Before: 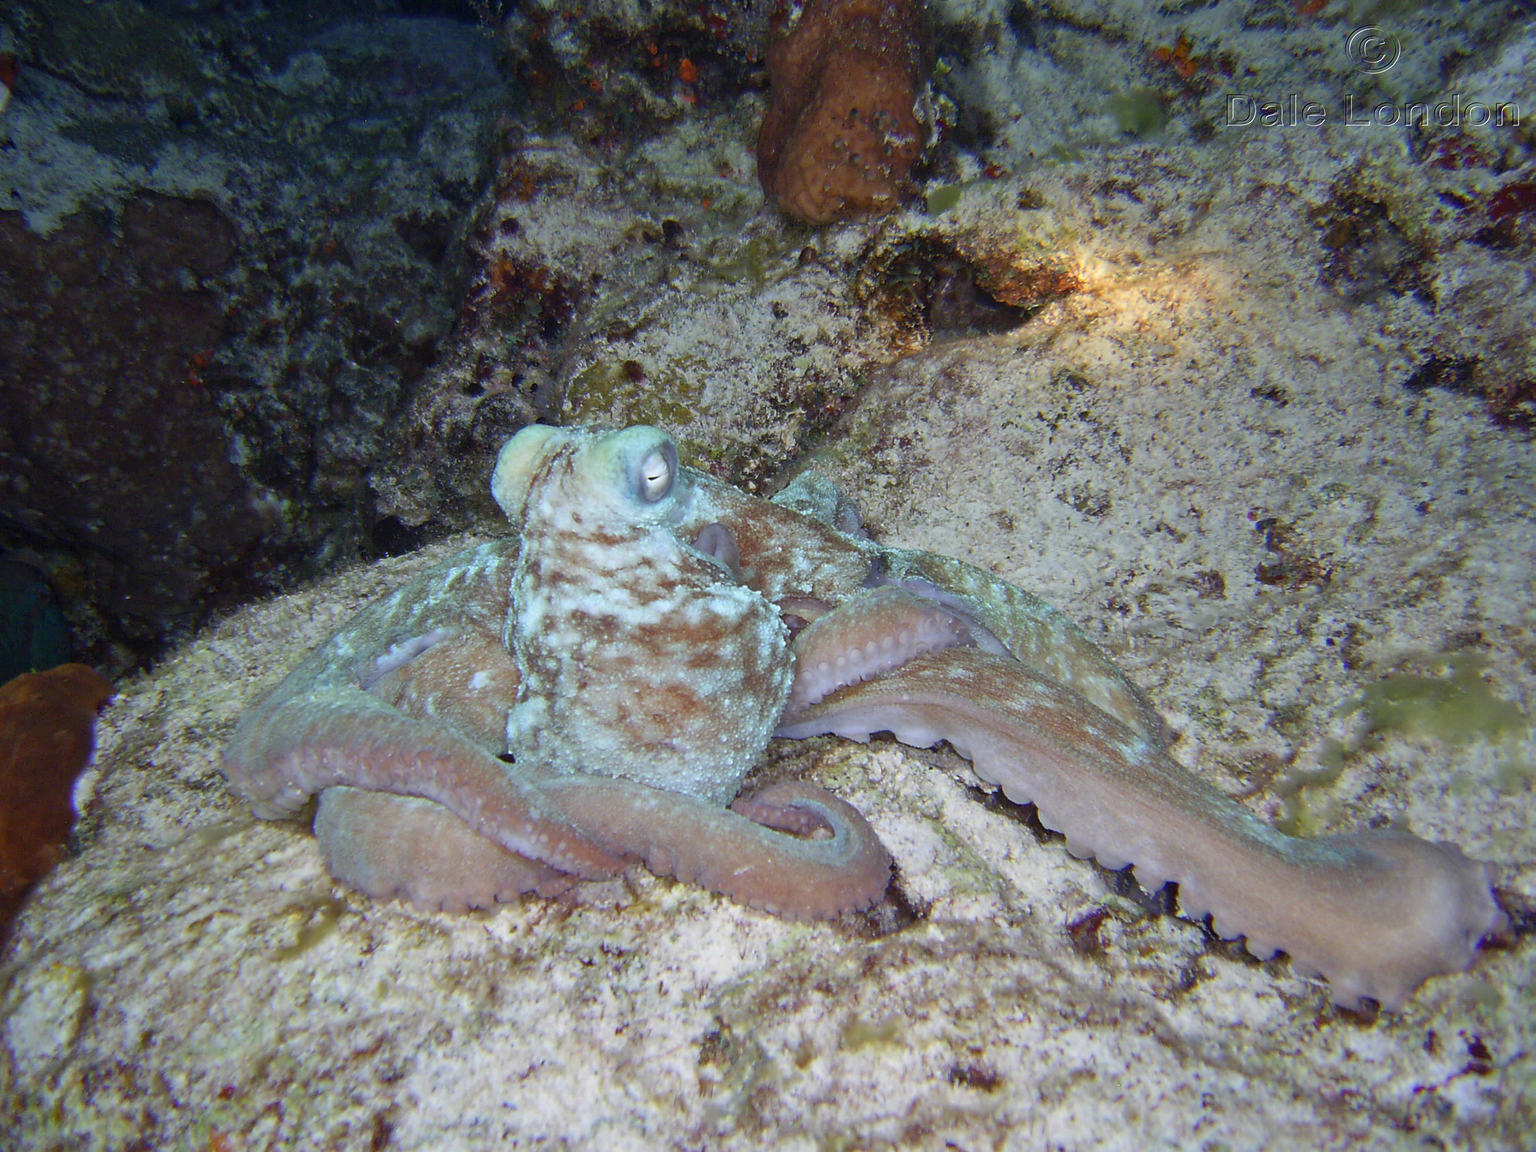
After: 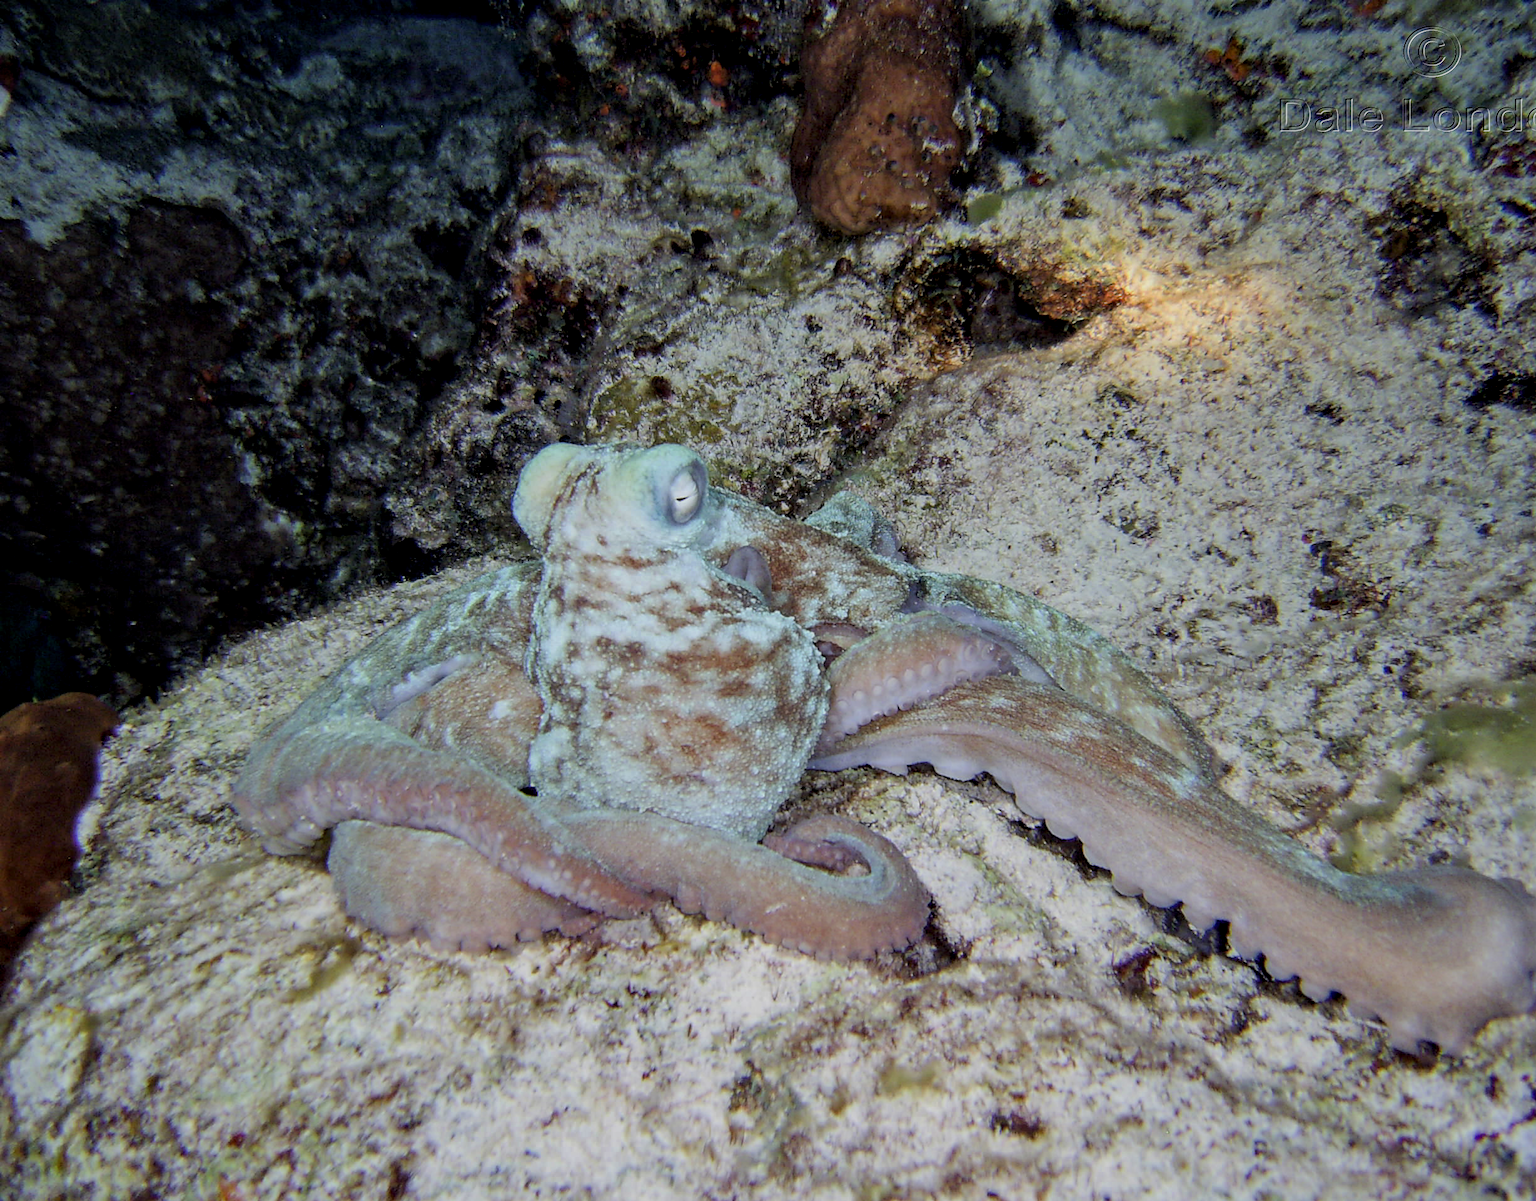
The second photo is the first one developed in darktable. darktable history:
crop: right 4.131%, bottom 0.022%
local contrast: detail 140%
filmic rgb: black relative exposure -6.98 EV, white relative exposure 5.58 EV, hardness 2.84
